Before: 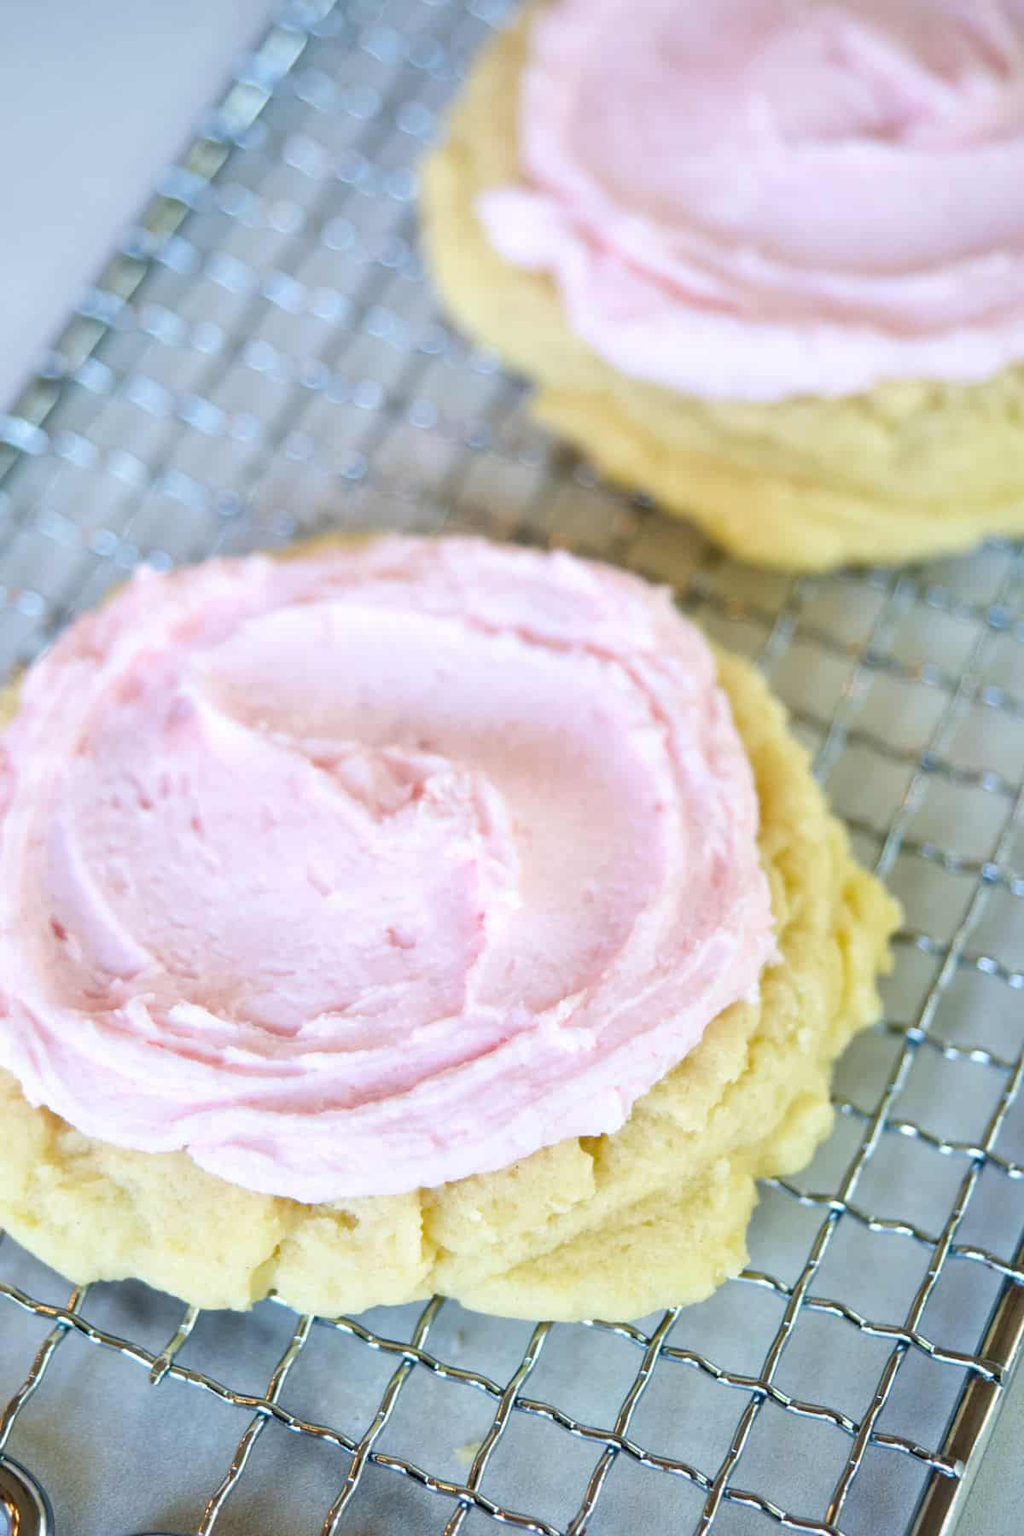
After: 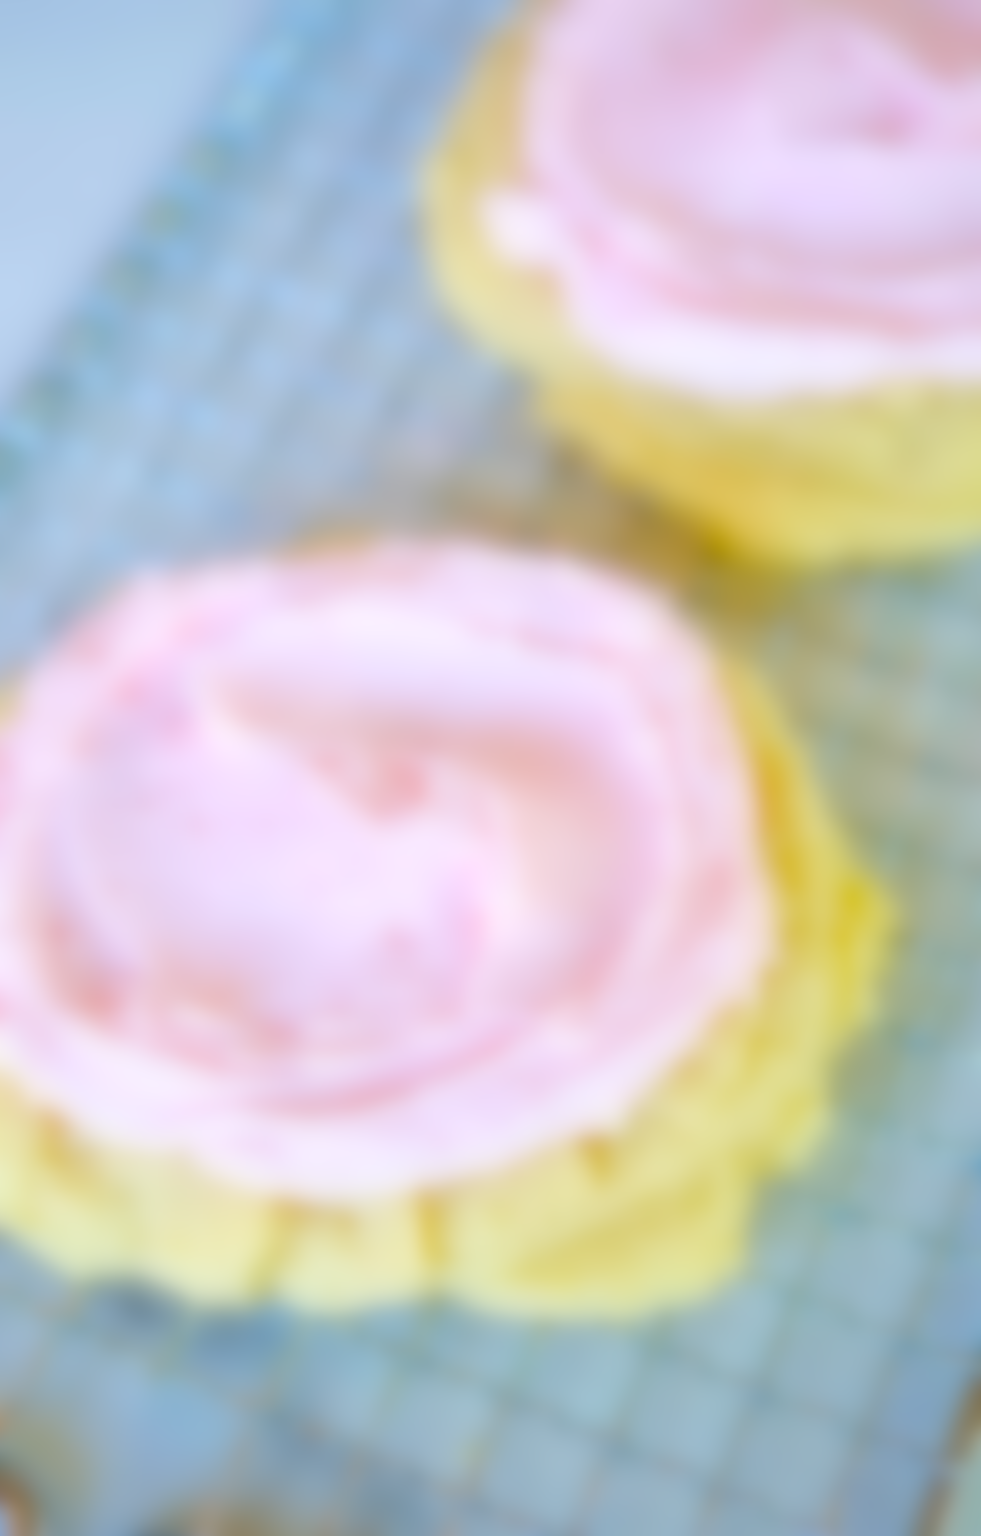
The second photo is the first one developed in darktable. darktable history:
lowpass: radius 16, unbound 0
crop: right 4.126%, bottom 0.031%
tone curve: curves: ch0 [(0, 0) (0.004, 0.008) (0.077, 0.156) (0.169, 0.29) (0.774, 0.774) (1, 1)], color space Lab, linked channels, preserve colors none
color balance rgb: perceptual saturation grading › global saturation 25%, perceptual brilliance grading › mid-tones 10%, perceptual brilliance grading › shadows 15%, global vibrance 20%
